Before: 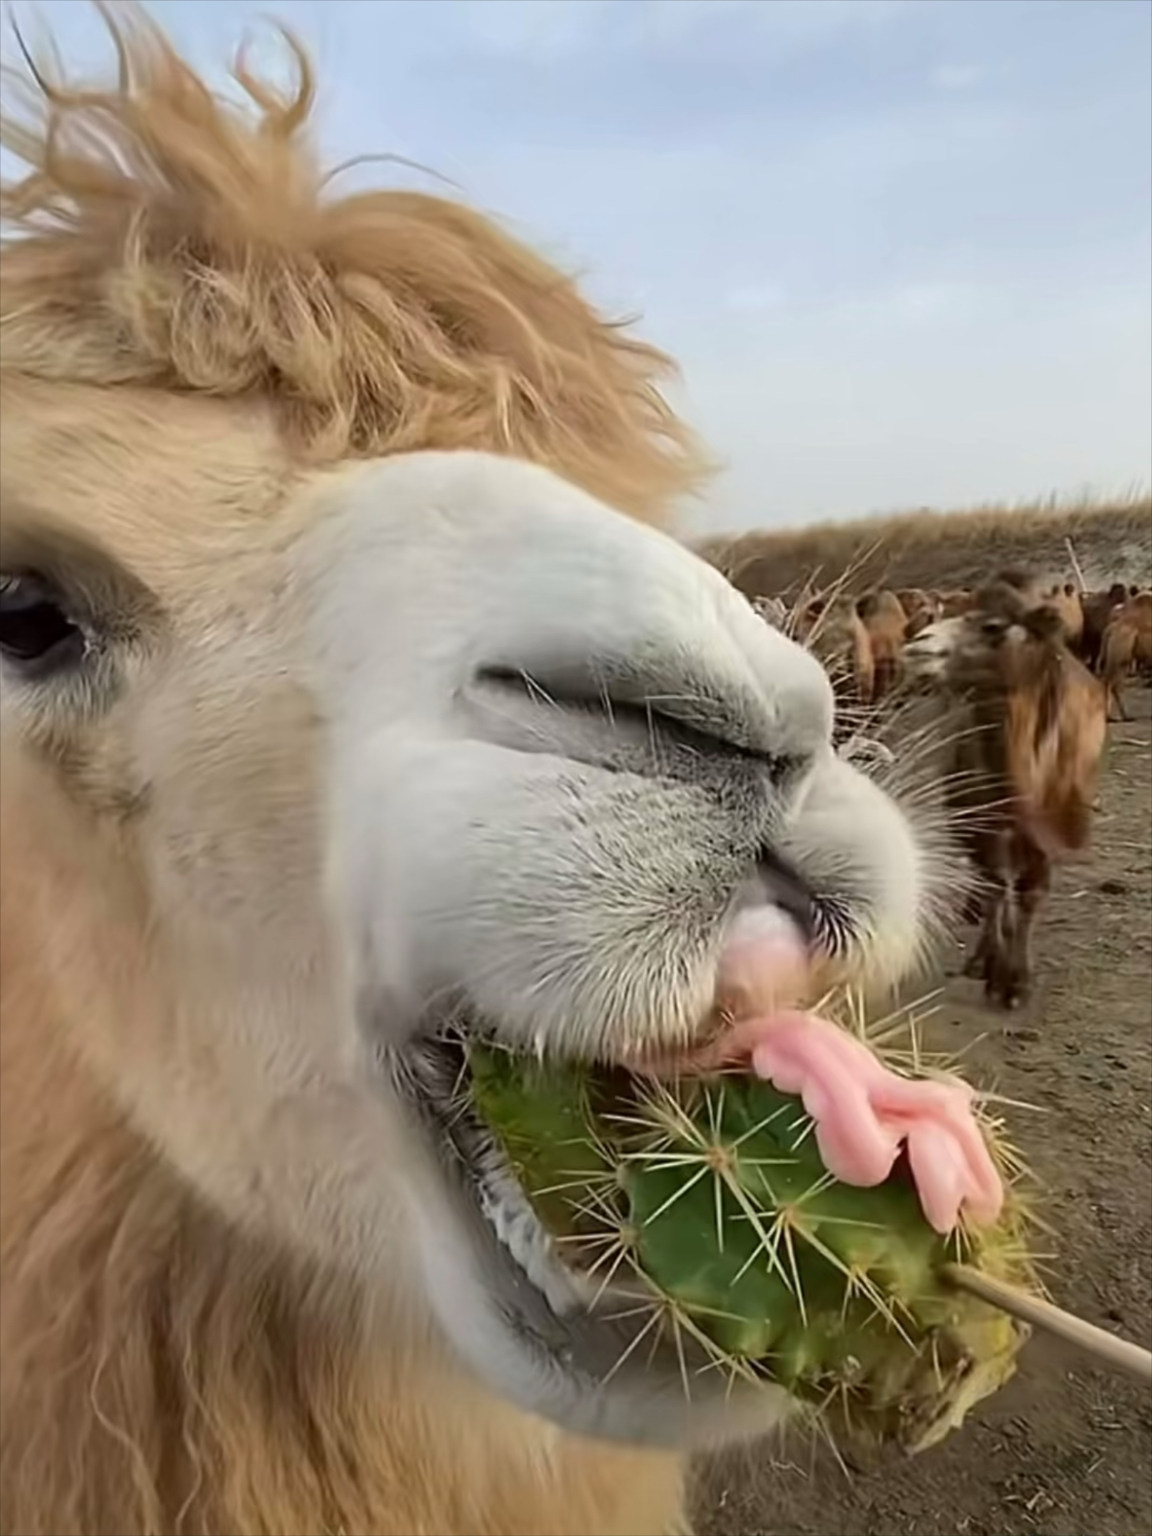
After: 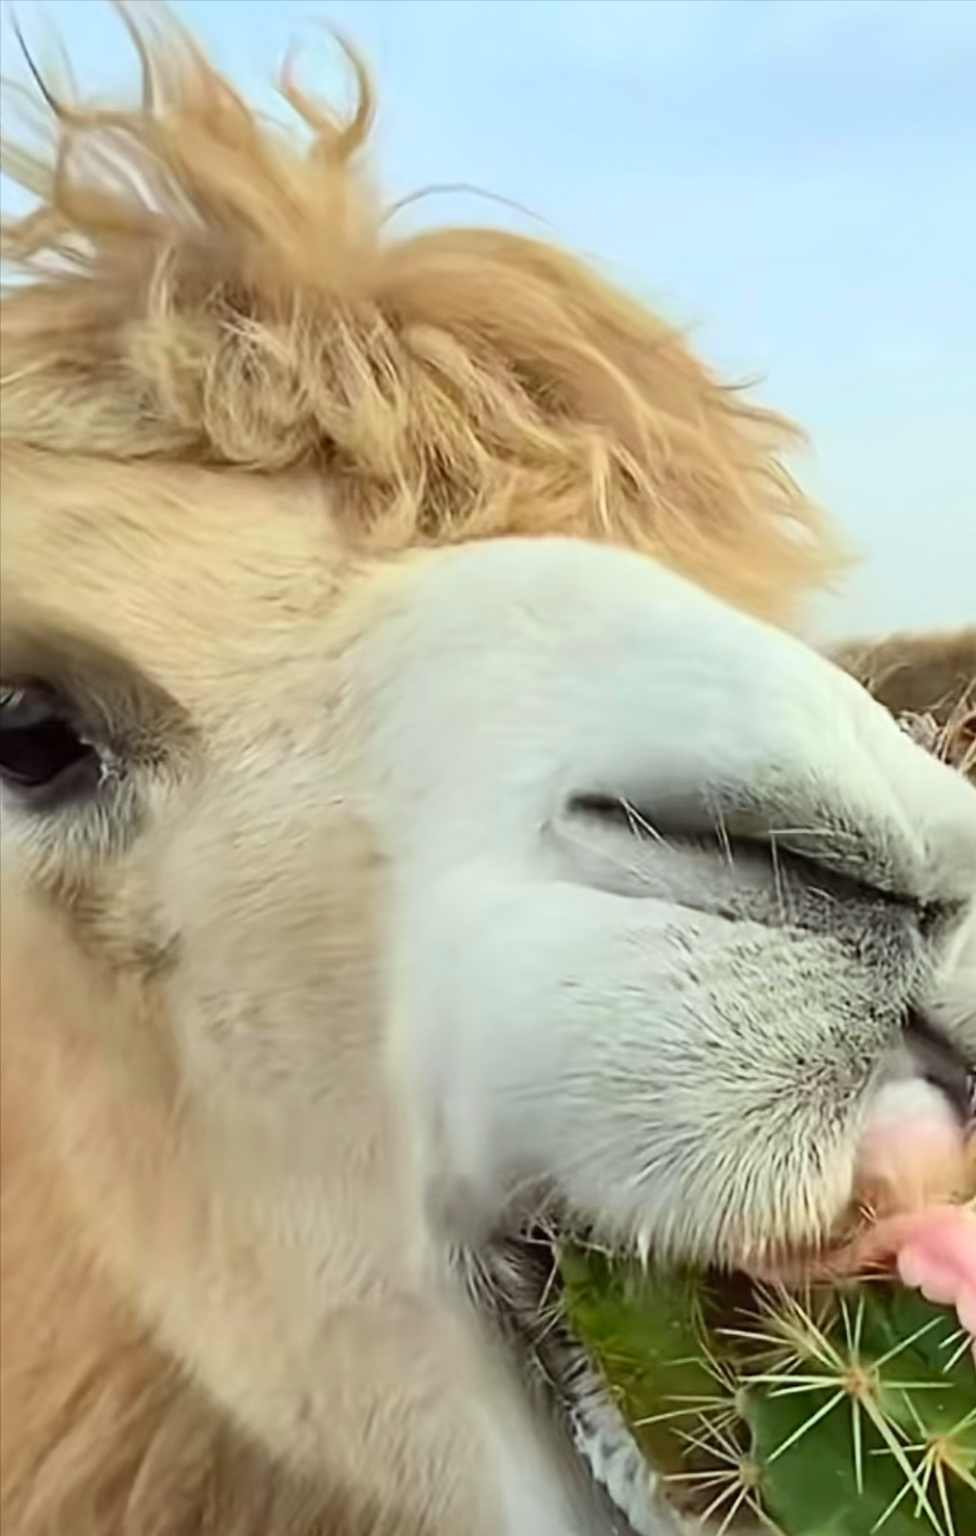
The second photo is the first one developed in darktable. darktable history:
crop: right 28.875%, bottom 16.145%
color correction: highlights a* -6.68, highlights b* 0.493
contrast brightness saturation: contrast 0.197, brightness 0.163, saturation 0.223
